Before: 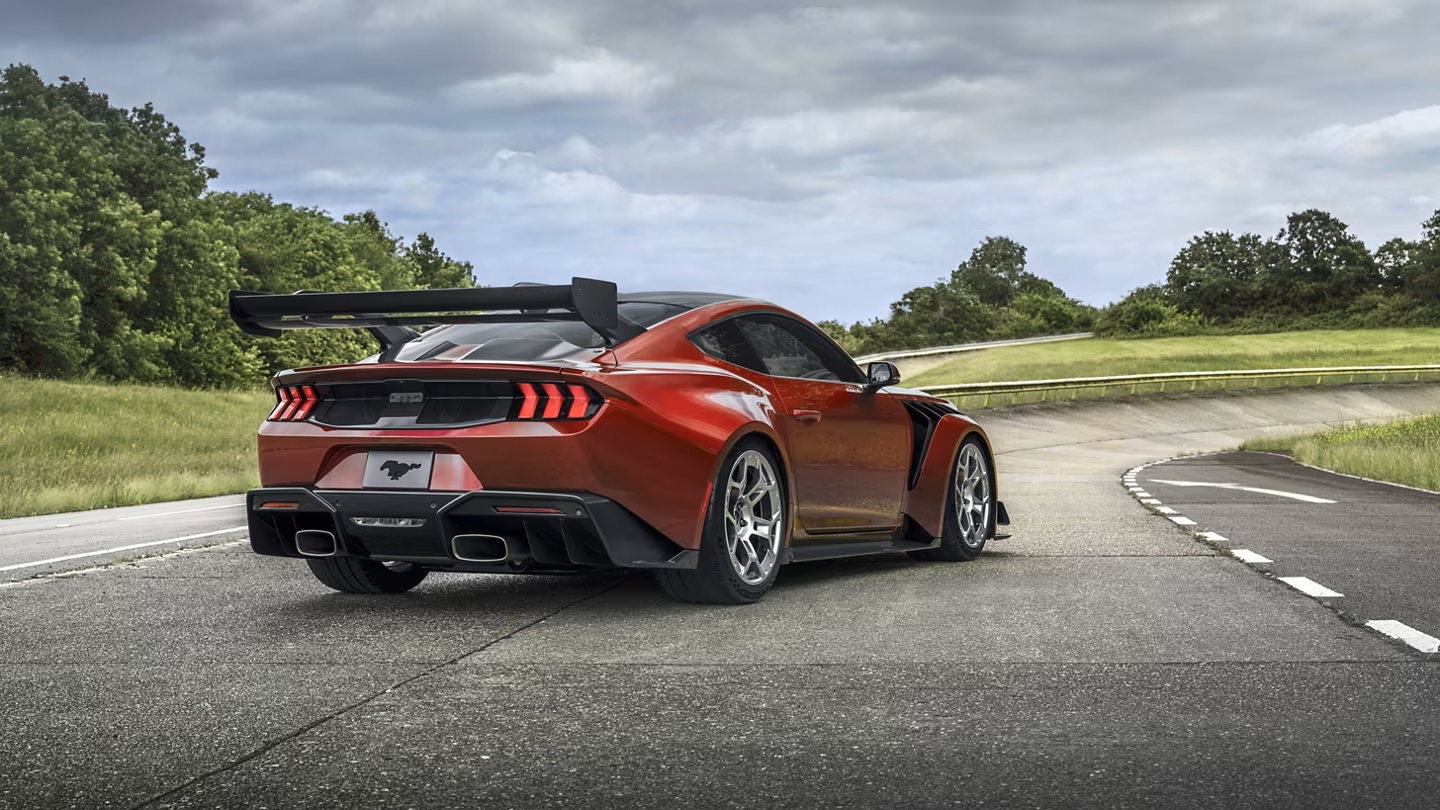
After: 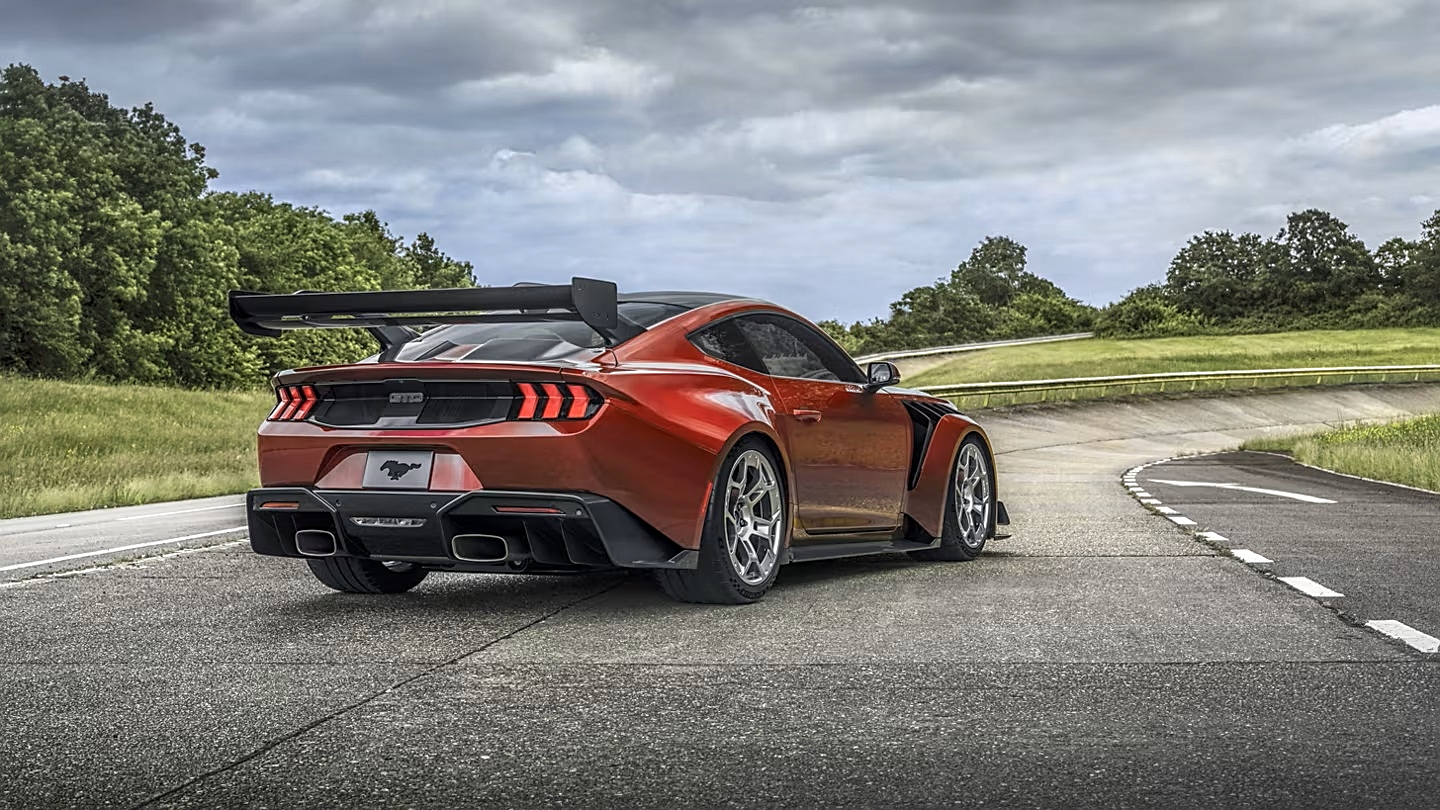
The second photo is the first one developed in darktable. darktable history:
sharpen: on, module defaults
shadows and highlights: radius 337.17, shadows 29.01, soften with gaussian
local contrast: highlights 0%, shadows 0%, detail 133%
